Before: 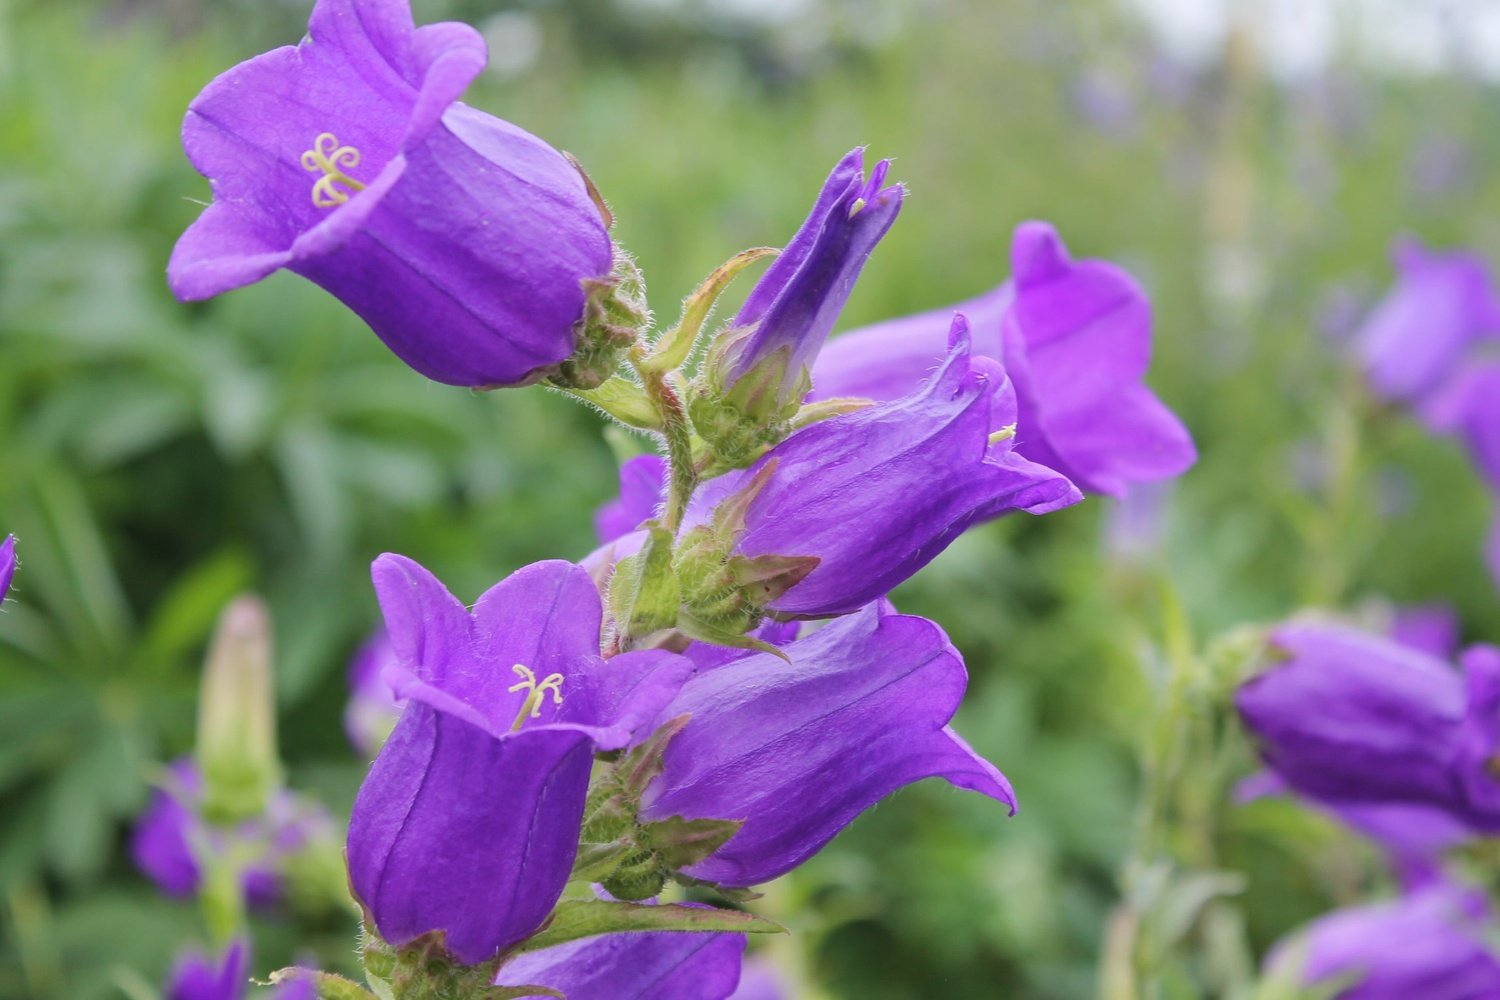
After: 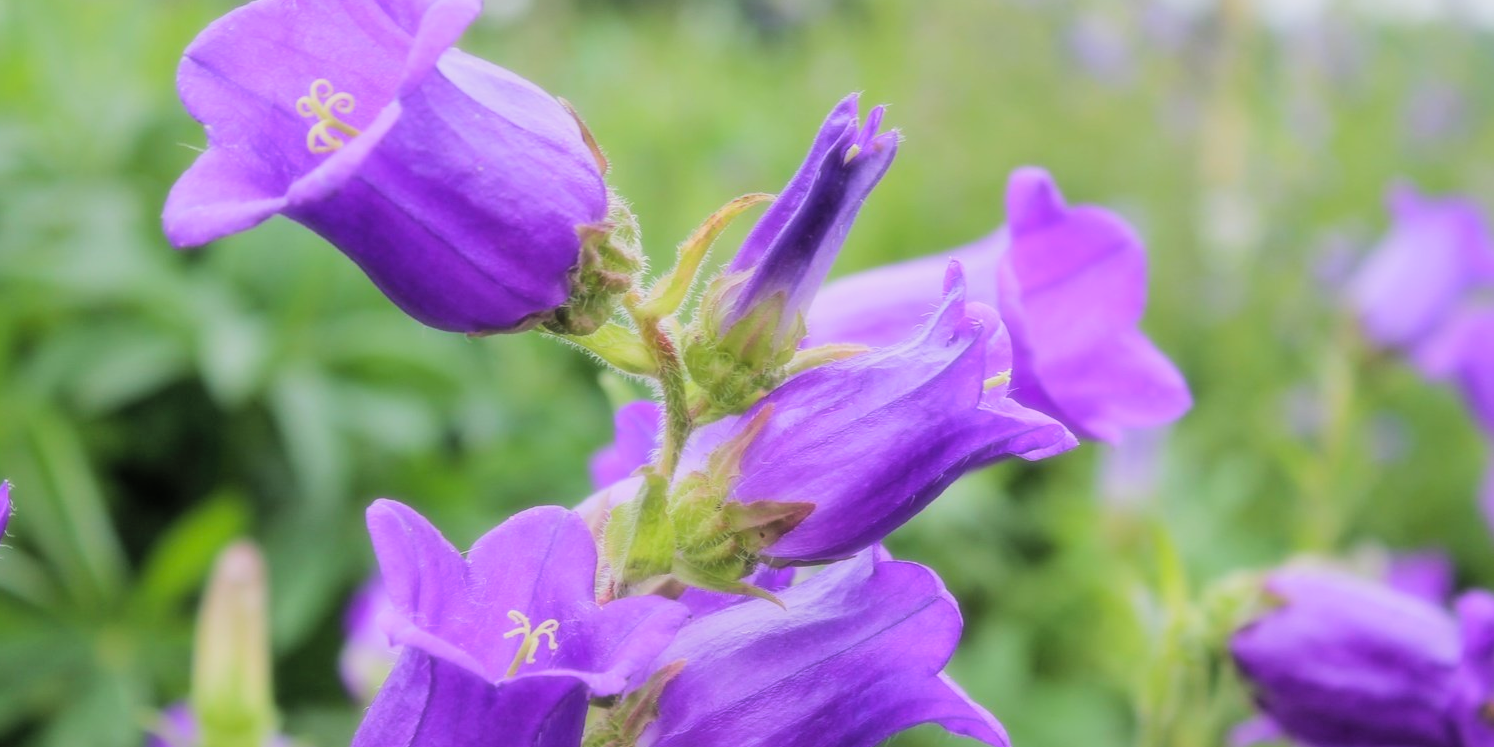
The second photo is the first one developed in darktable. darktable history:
crop: left 0.387%, top 5.469%, bottom 19.809%
contrast brightness saturation: brightness 0.09, saturation 0.19
soften: size 19.52%, mix 20.32%
filmic rgb: black relative exposure -5 EV, white relative exposure 3.5 EV, hardness 3.19, contrast 1.2, highlights saturation mix -50%
